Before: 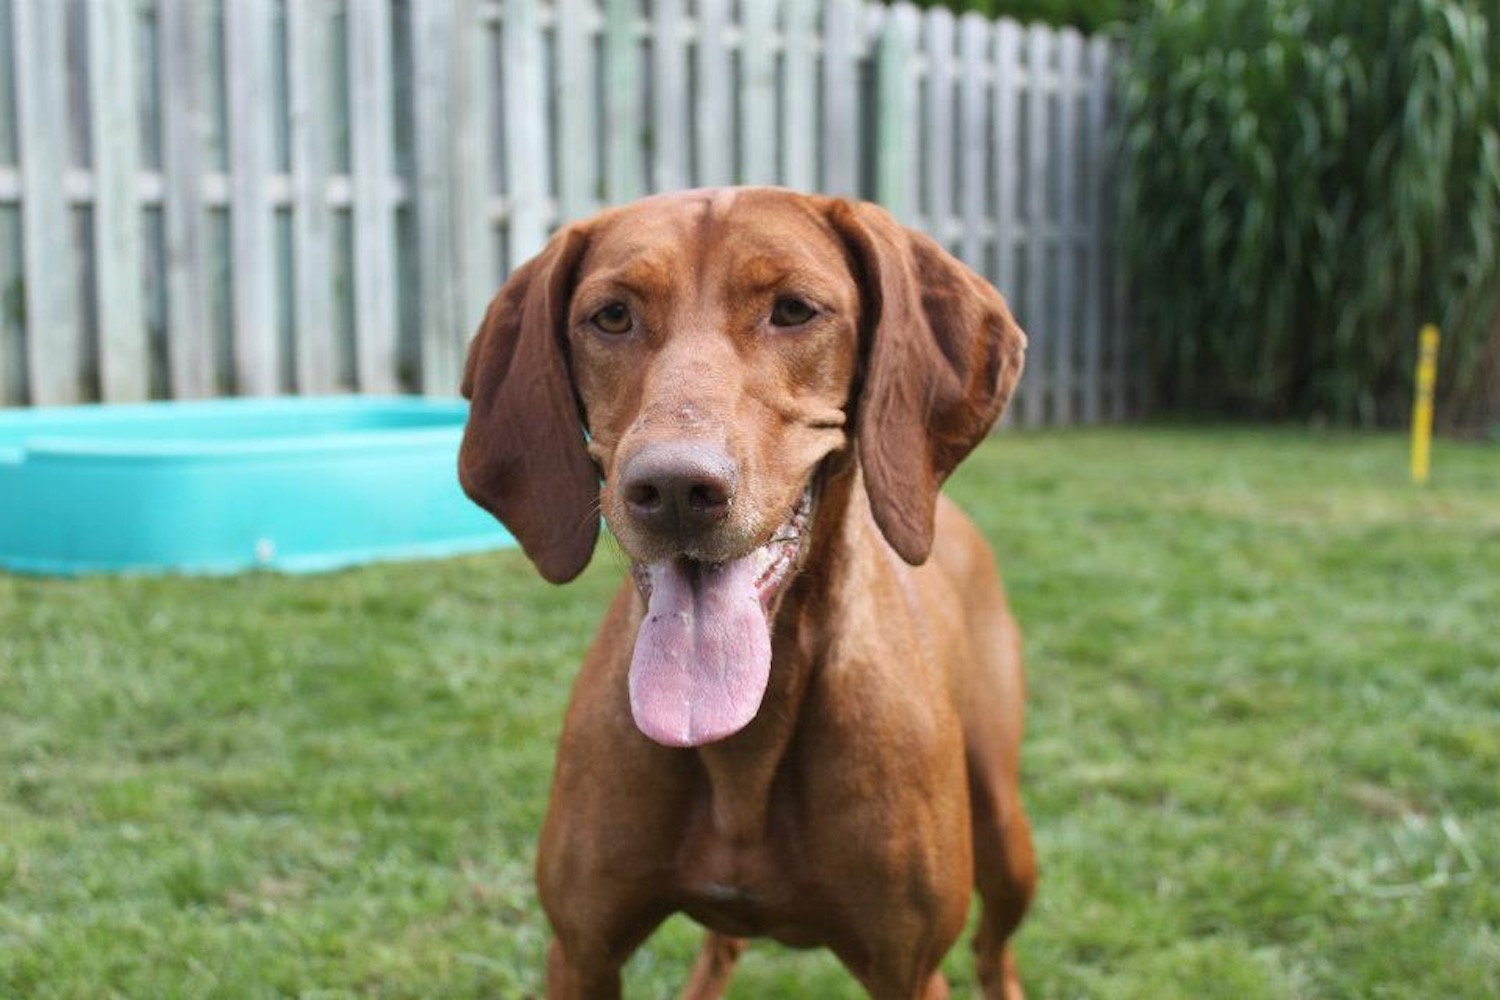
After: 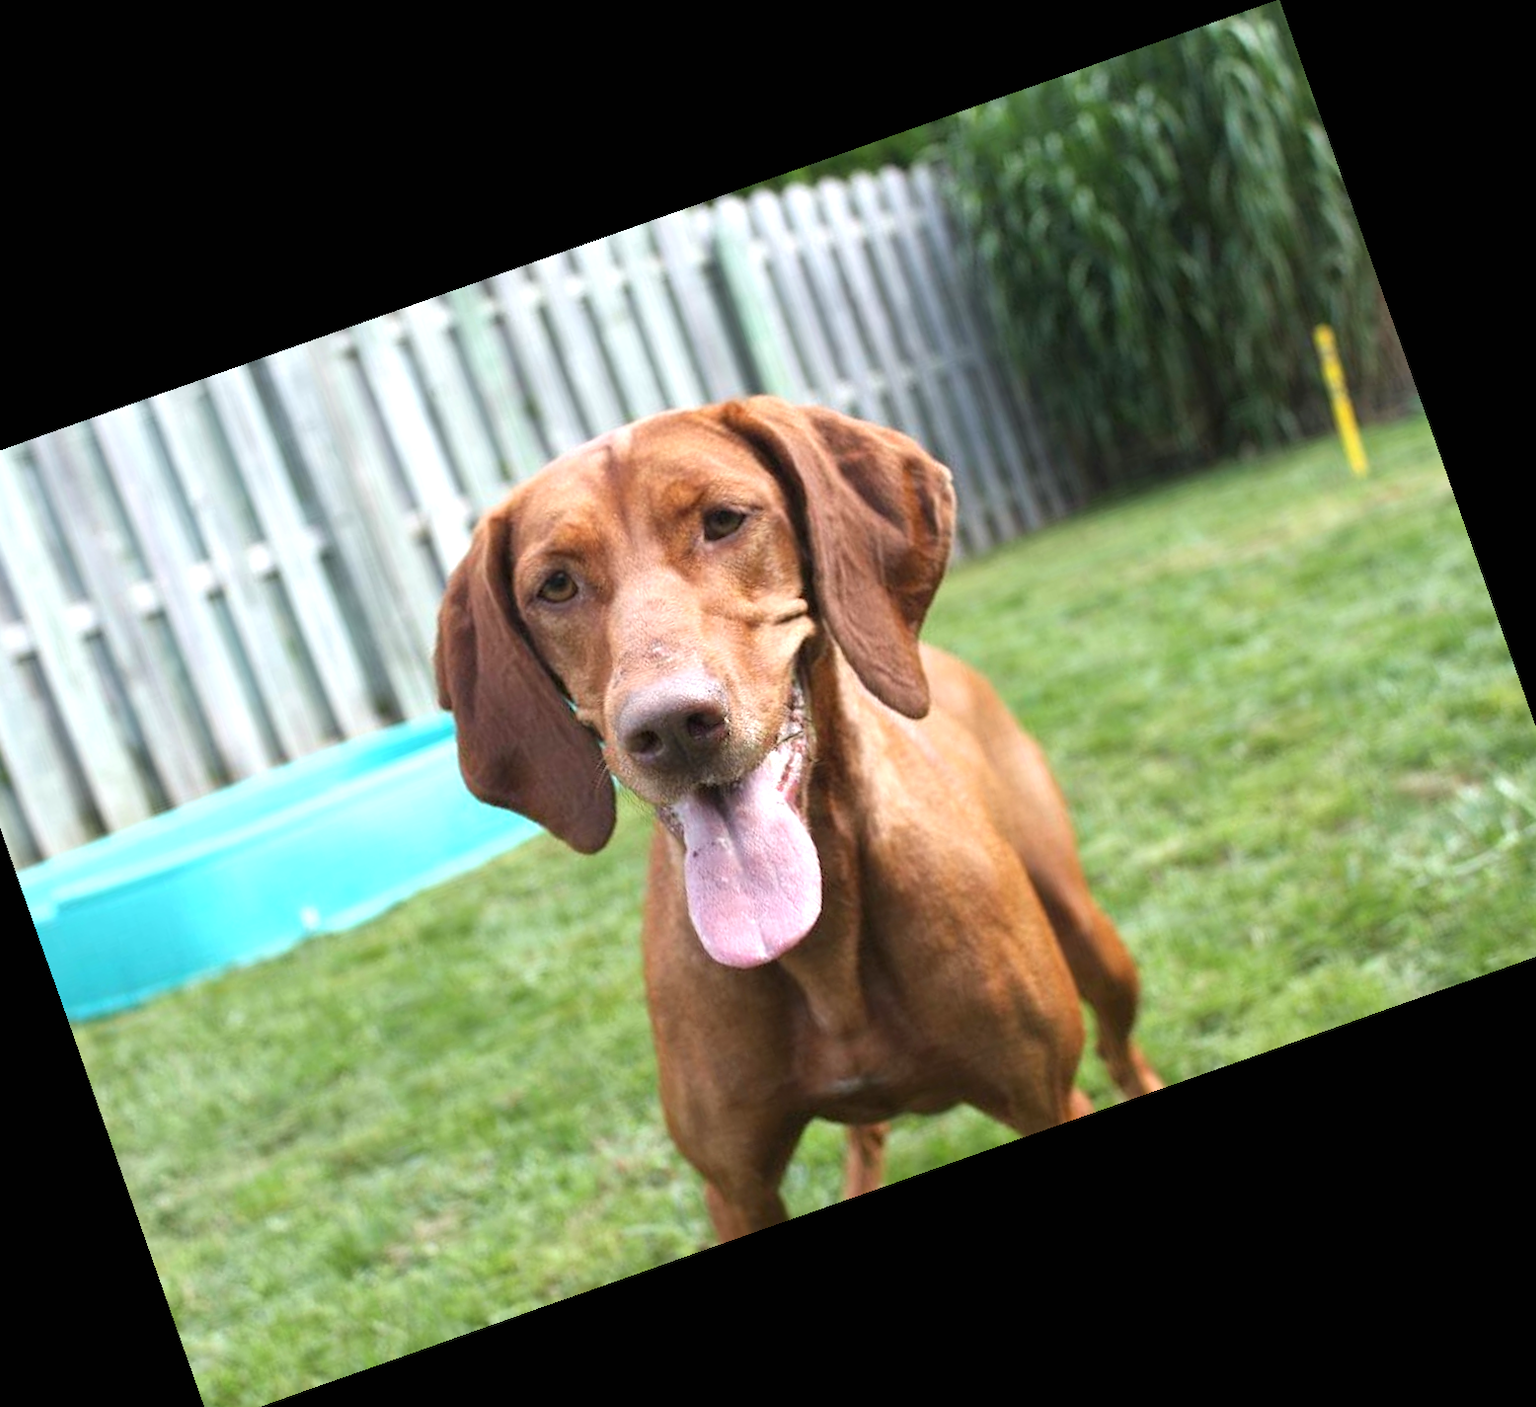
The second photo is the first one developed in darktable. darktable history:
exposure: black level correction 0, exposure 0.6 EV, compensate exposure bias true, compensate highlight preservation false
crop and rotate: angle 19.43°, left 6.812%, right 4.125%, bottom 1.087%
